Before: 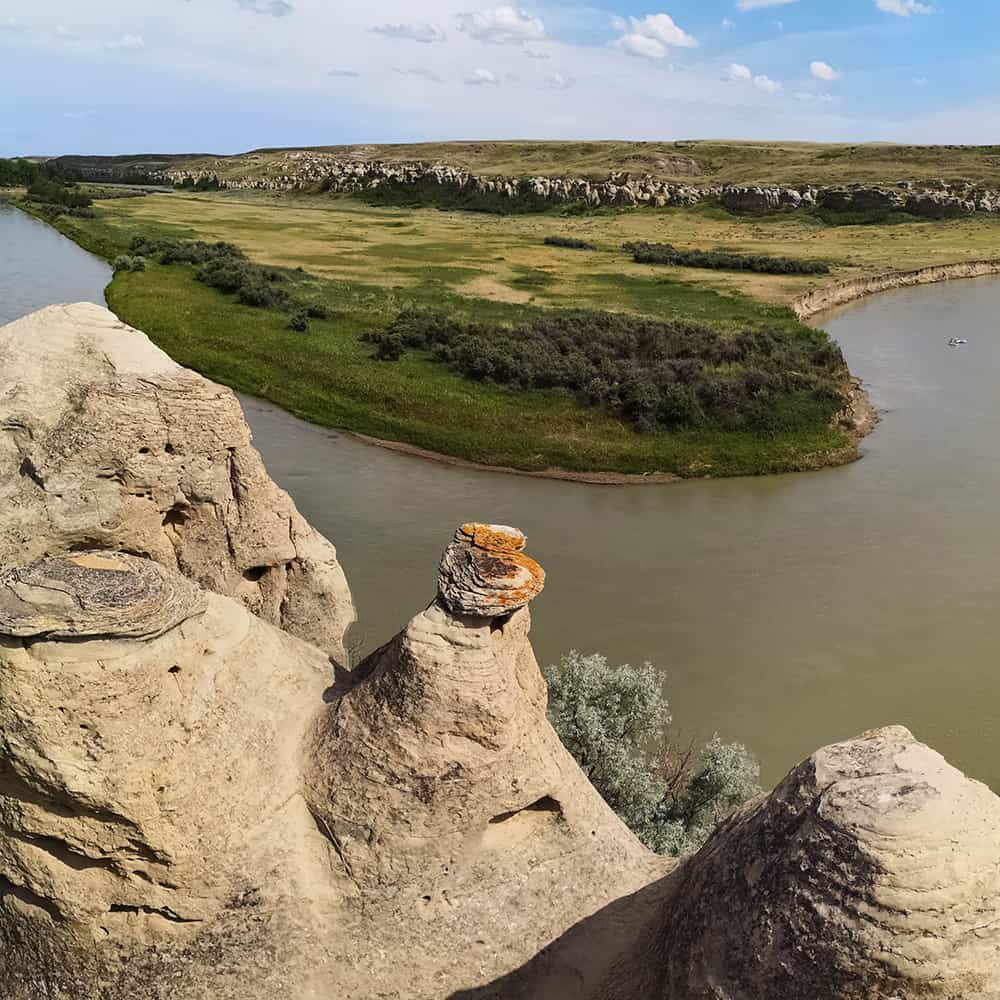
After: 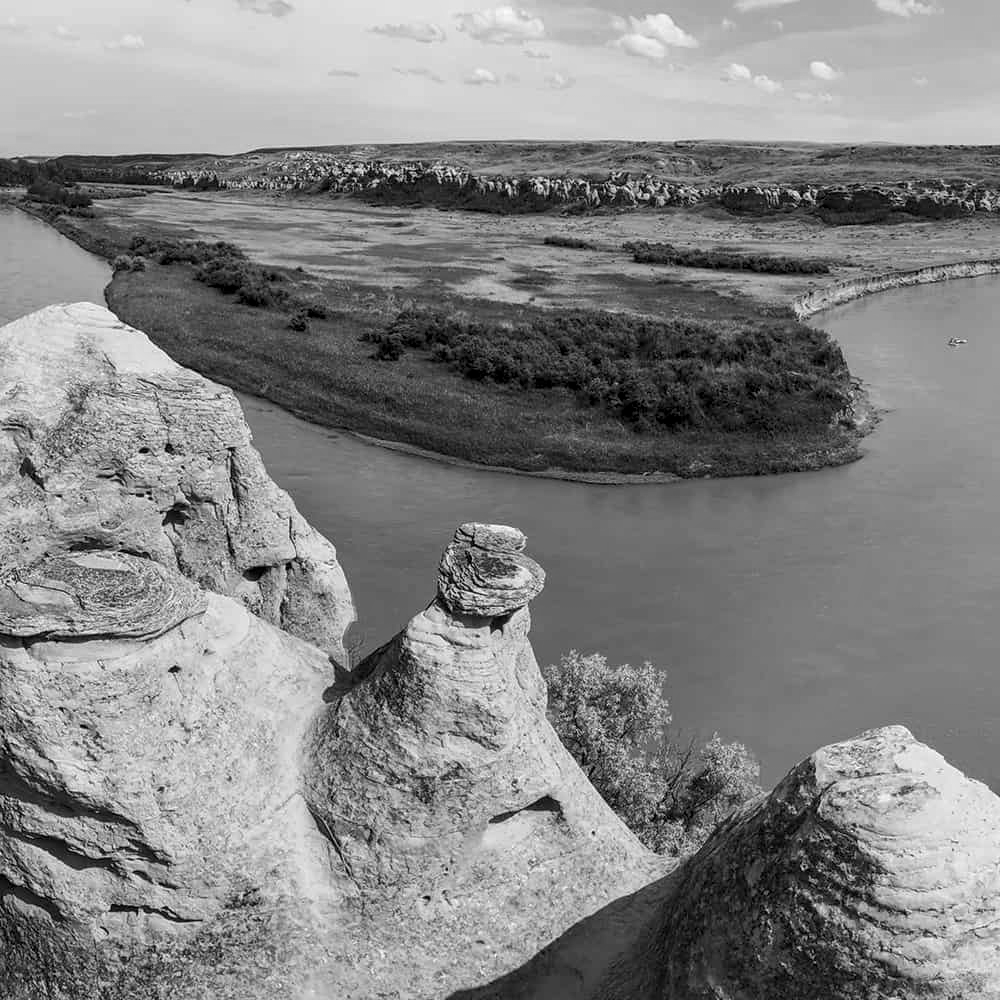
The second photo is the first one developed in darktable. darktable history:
white balance: red 1, blue 1
local contrast: on, module defaults
monochrome: on, module defaults
